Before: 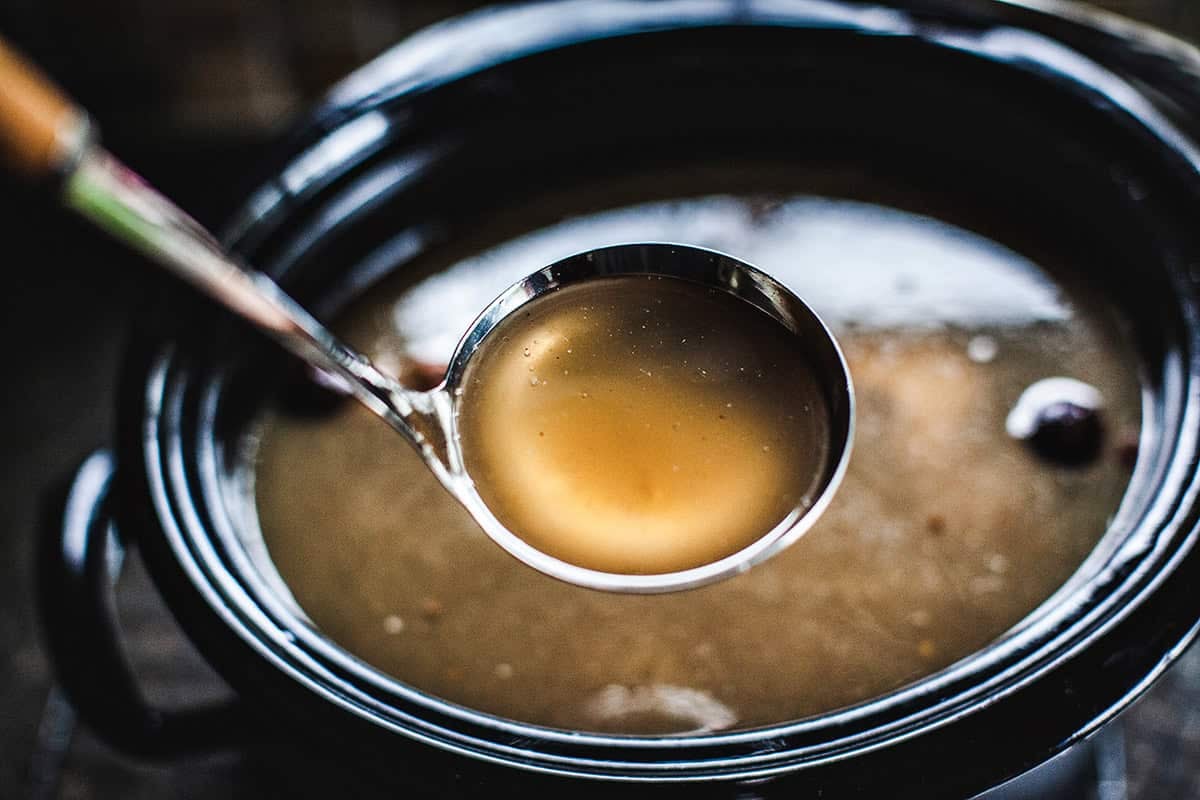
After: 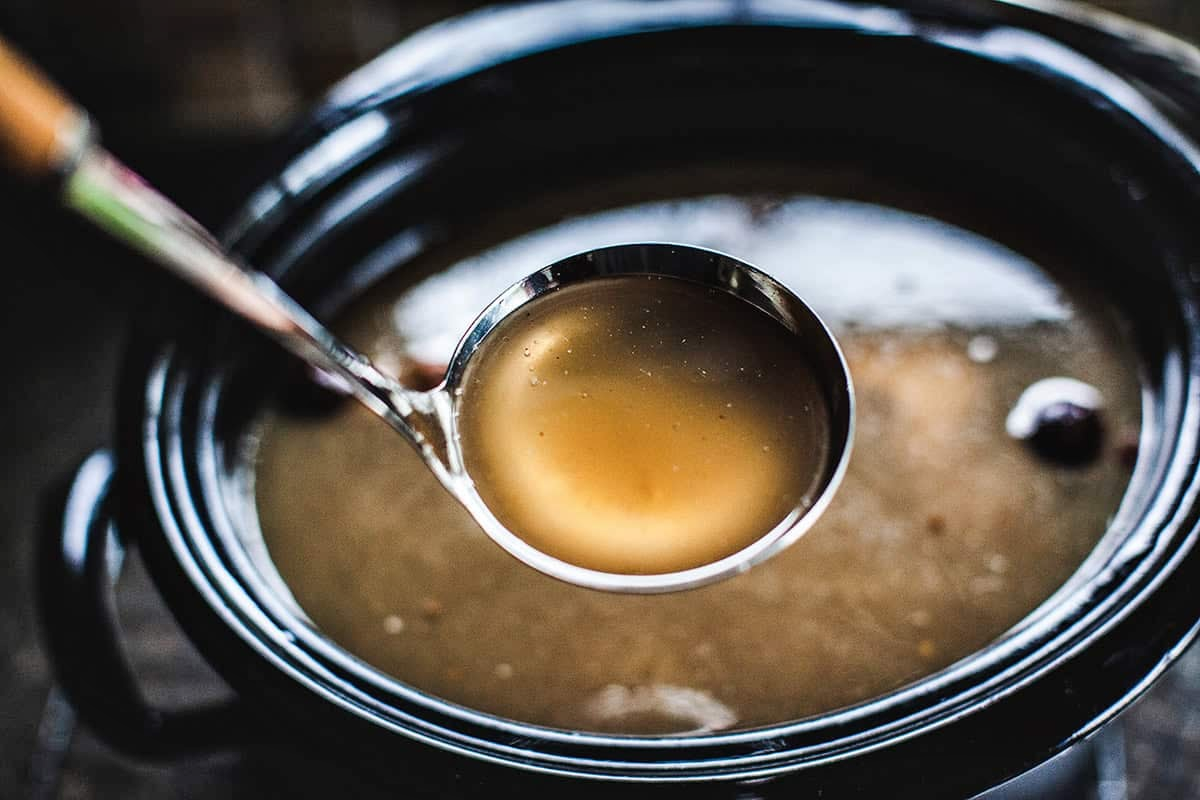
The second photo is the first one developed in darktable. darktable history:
shadows and highlights: shadows 33.35, highlights -47.63, compress 49.86%, soften with gaussian
exposure: exposure 0 EV, compensate exposure bias true, compensate highlight preservation false
